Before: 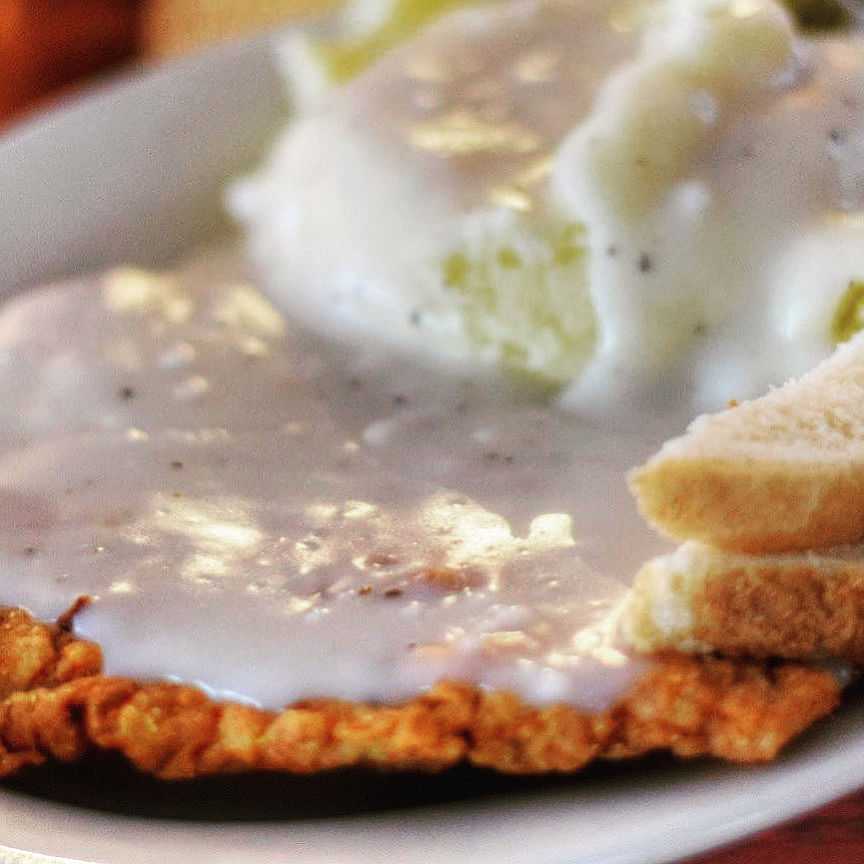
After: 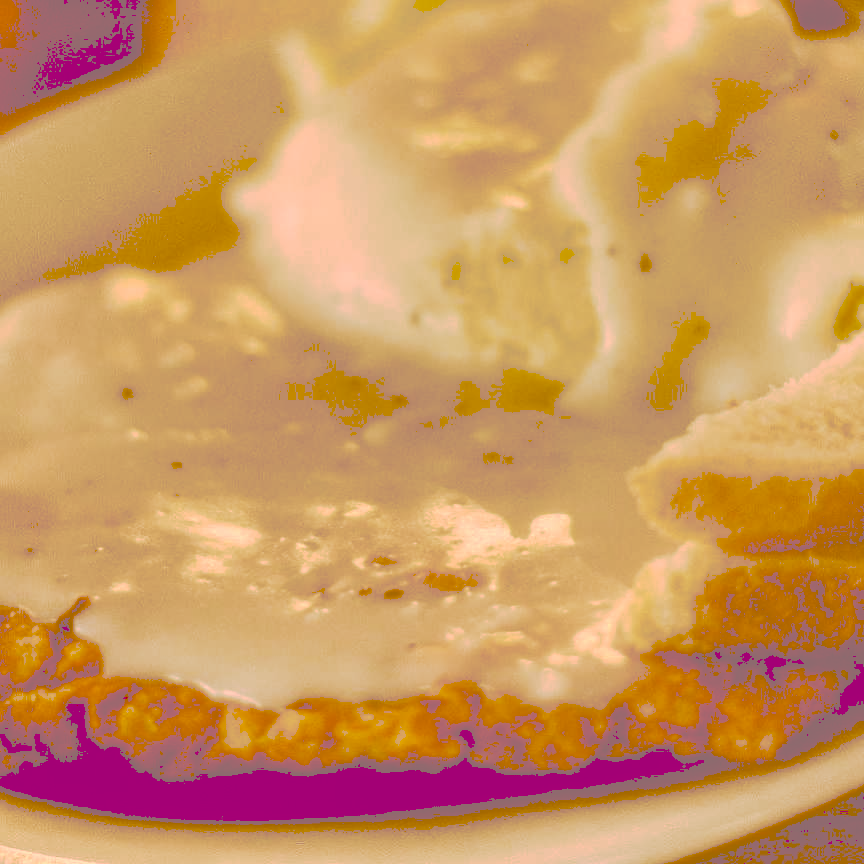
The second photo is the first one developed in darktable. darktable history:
tone curve: curves: ch0 [(0, 0) (0.003, 0.464) (0.011, 0.464) (0.025, 0.464) (0.044, 0.464) (0.069, 0.464) (0.1, 0.463) (0.136, 0.463) (0.177, 0.464) (0.224, 0.469) (0.277, 0.482) (0.335, 0.501) (0.399, 0.53) (0.468, 0.567) (0.543, 0.61) (0.623, 0.663) (0.709, 0.718) (0.801, 0.779) (0.898, 0.842) (1, 1)], preserve colors none
color look up table: target L [100.35, 98.75, 86.95, 83.47, 72.46, 70.63, 66.7, 63.08, 60.82, 58.29, 38.13, 36.95, 34.47, 21.32, 78.06, 74.14, 58.48, 56.41, 46.15, 36.22, 28.92, 25.15, 20.8, 94.62, 76.64, 82, 82.3, 59.96, 56.58, 75.03, 62.26, 40.47, 42.56, 64.66, 40.64, 44.77, 27.92, 20.06, 20.2, 20.81, 87.87, 80.5, 86.98, 74.29, 67.68, 71.45, 44.75, 46.73, 21.66], target a [-2.553, 4.549, -12.91, -13.82, 5.374, -15.78, -2.479, 18.98, 14.5, -9.358, 26.74, 22.31, 42.64, 66.96, 21.82, 23.36, 57.65, 36.64, 37.32, 65.81, 81, 74.07, 66.05, 20.57, 26.84, 24.61, 17.34, 59.91, 40.65, 35.13, 28.91, 69.86, 40.58, 30.54, 41.46, 55.3, 79.13, 64.7, 64.97, 66.07, -2.363, 7.854, 10.15, 12.38, 6.029, 12.73, 16.1, 28.02, 67.6], target b [98.08, 67.76, 46.79, 143.29, 124.38, 121.16, 114.2, 108.18, 104.1, 100.17, 65.46, 63.4, 59.07, 36.48, 57.88, 127.12, 100.23, 96.6, 79.25, 62.14, 49.51, 43.06, 35.59, 29.6, 35.53, 10.58, 13.44, 21.42, 64.66, -0.46, 27.32, 69.17, 72.79, 5.745, 69.34, 0.28, 47.42, 34.3, 34.48, 35.57, 22.12, 43.76, 17.23, 33.87, 41.18, 17.88, 76.62, 79.85, 37], num patches 49
